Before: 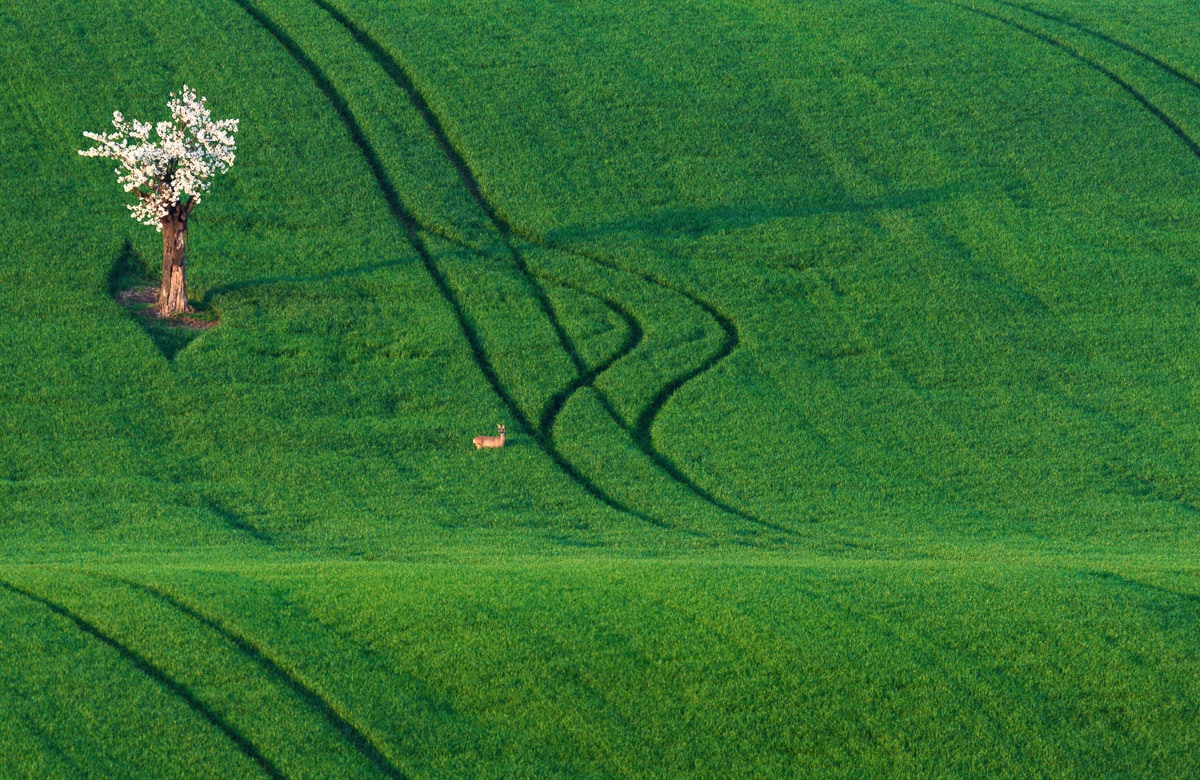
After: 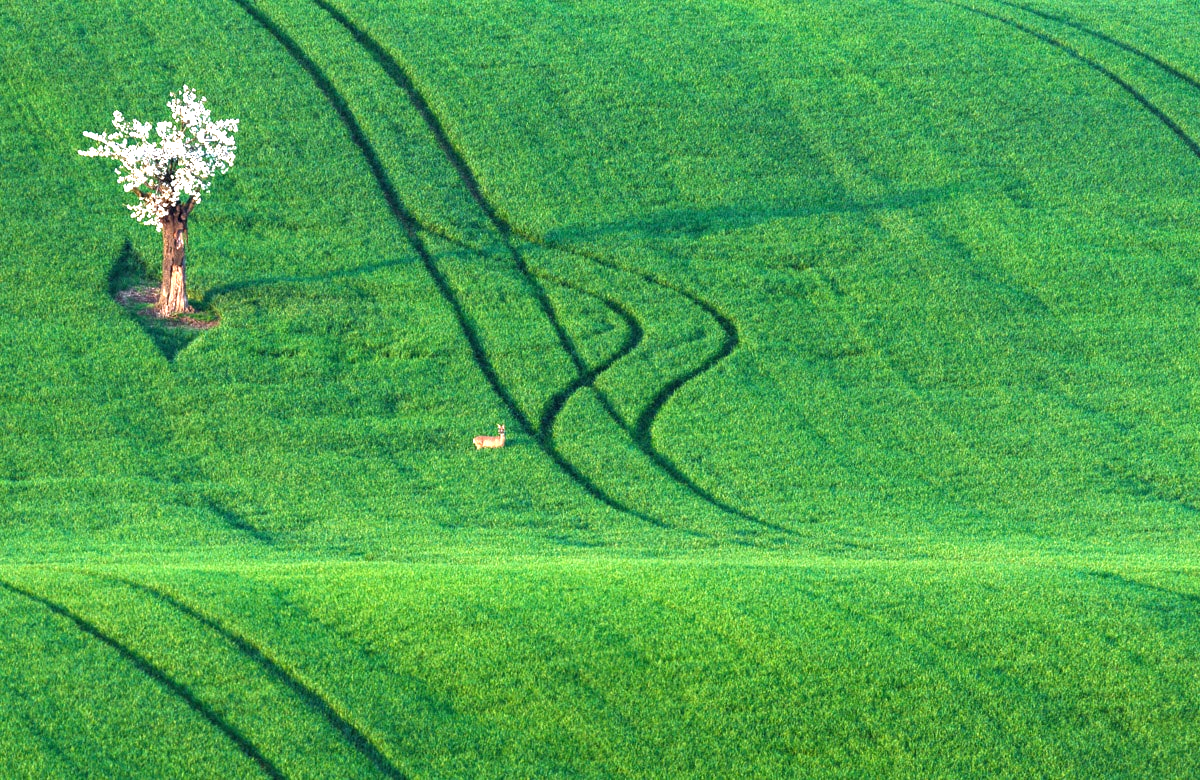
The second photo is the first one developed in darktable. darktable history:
local contrast: highlights 100%, shadows 100%, detail 120%, midtone range 0.2
white balance: red 0.976, blue 1.04
exposure: black level correction 0, exposure 1.2 EV, compensate highlight preservation false
